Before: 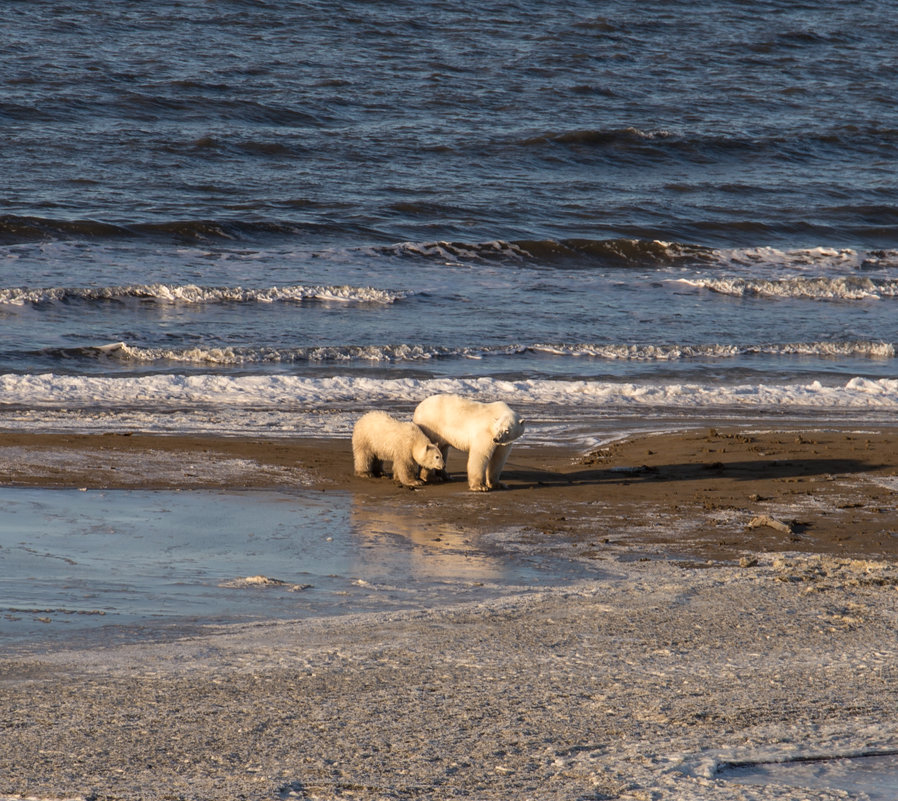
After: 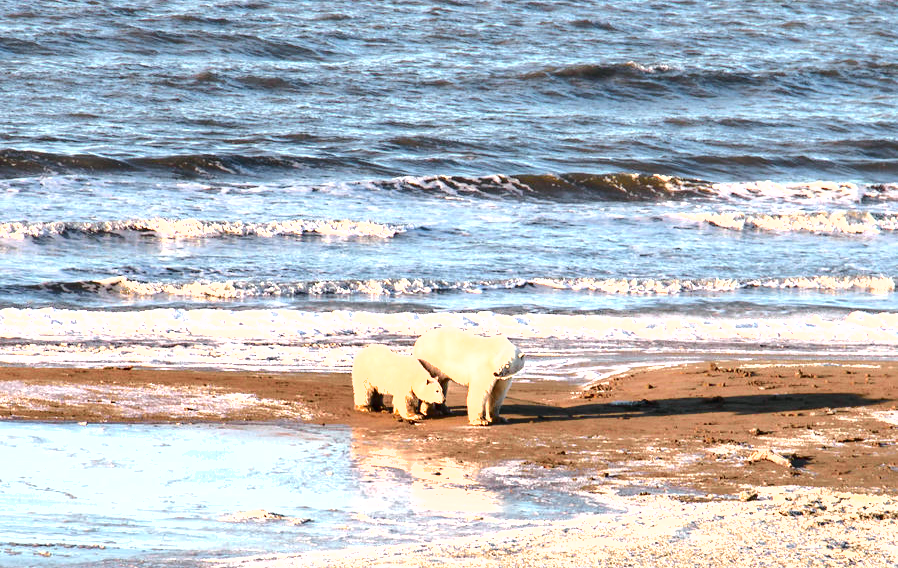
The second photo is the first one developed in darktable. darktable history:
crop and rotate: top 8.351%, bottom 20.729%
tone curve: curves: ch0 [(0, 0.003) (0.211, 0.174) (0.482, 0.519) (0.843, 0.821) (0.992, 0.971)]; ch1 [(0, 0) (0.276, 0.206) (0.393, 0.364) (0.482, 0.477) (0.506, 0.5) (0.523, 0.523) (0.572, 0.592) (0.695, 0.767) (1, 1)]; ch2 [(0, 0) (0.438, 0.456) (0.498, 0.497) (0.536, 0.527) (0.562, 0.584) (0.619, 0.602) (0.698, 0.698) (1, 1)], color space Lab, independent channels, preserve colors none
contrast brightness saturation: contrast 0.074
exposure: black level correction 0, exposure 1.563 EV, compensate exposure bias true, compensate highlight preservation false
levels: levels [0, 0.445, 1]
tone equalizer: -8 EV -0.723 EV, -7 EV -0.665 EV, -6 EV -0.563 EV, -5 EV -0.388 EV, -3 EV 0.397 EV, -2 EV 0.6 EV, -1 EV 0.691 EV, +0 EV 0.766 EV, luminance estimator HSV value / RGB max
shadows and highlights: soften with gaussian
sharpen: radius 5.322, amount 0.313, threshold 26.453
